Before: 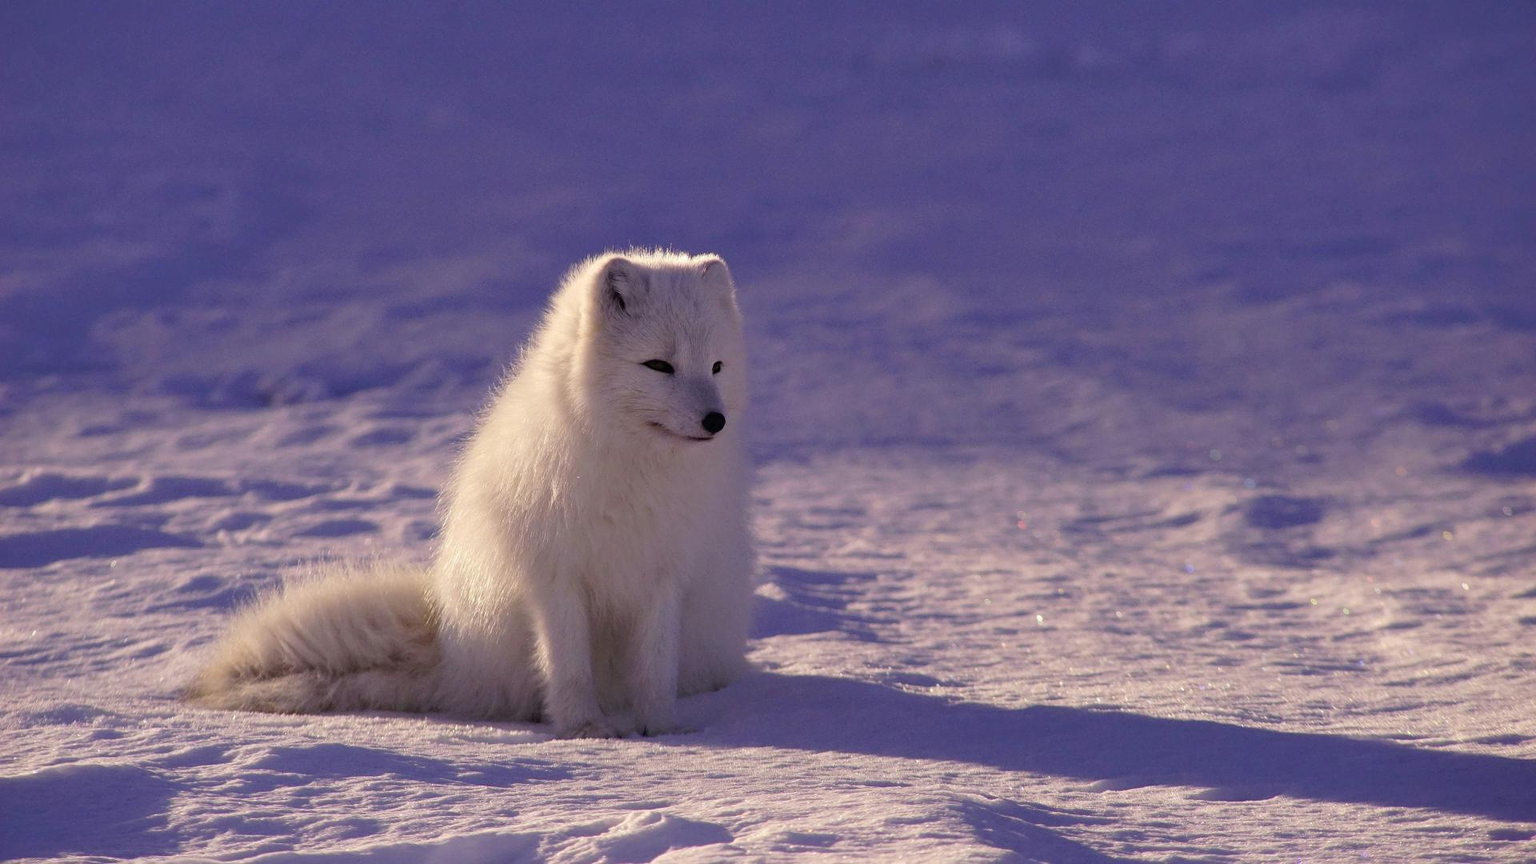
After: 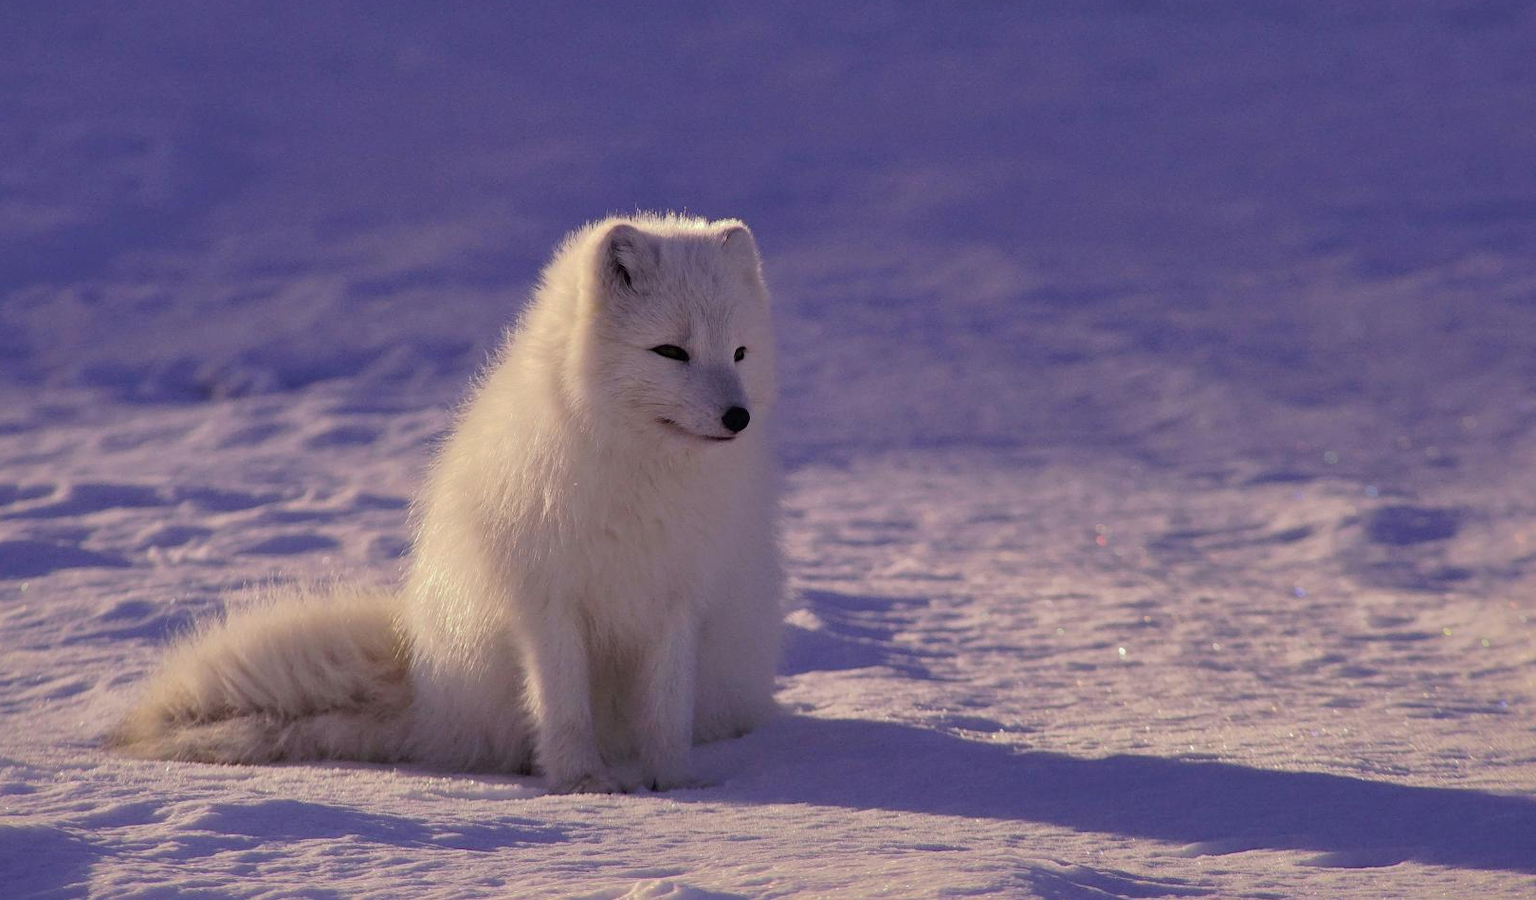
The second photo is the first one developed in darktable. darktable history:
shadows and highlights: shadows -18.79, highlights -73.12
crop: left 6.056%, top 7.977%, right 9.527%, bottom 4.052%
